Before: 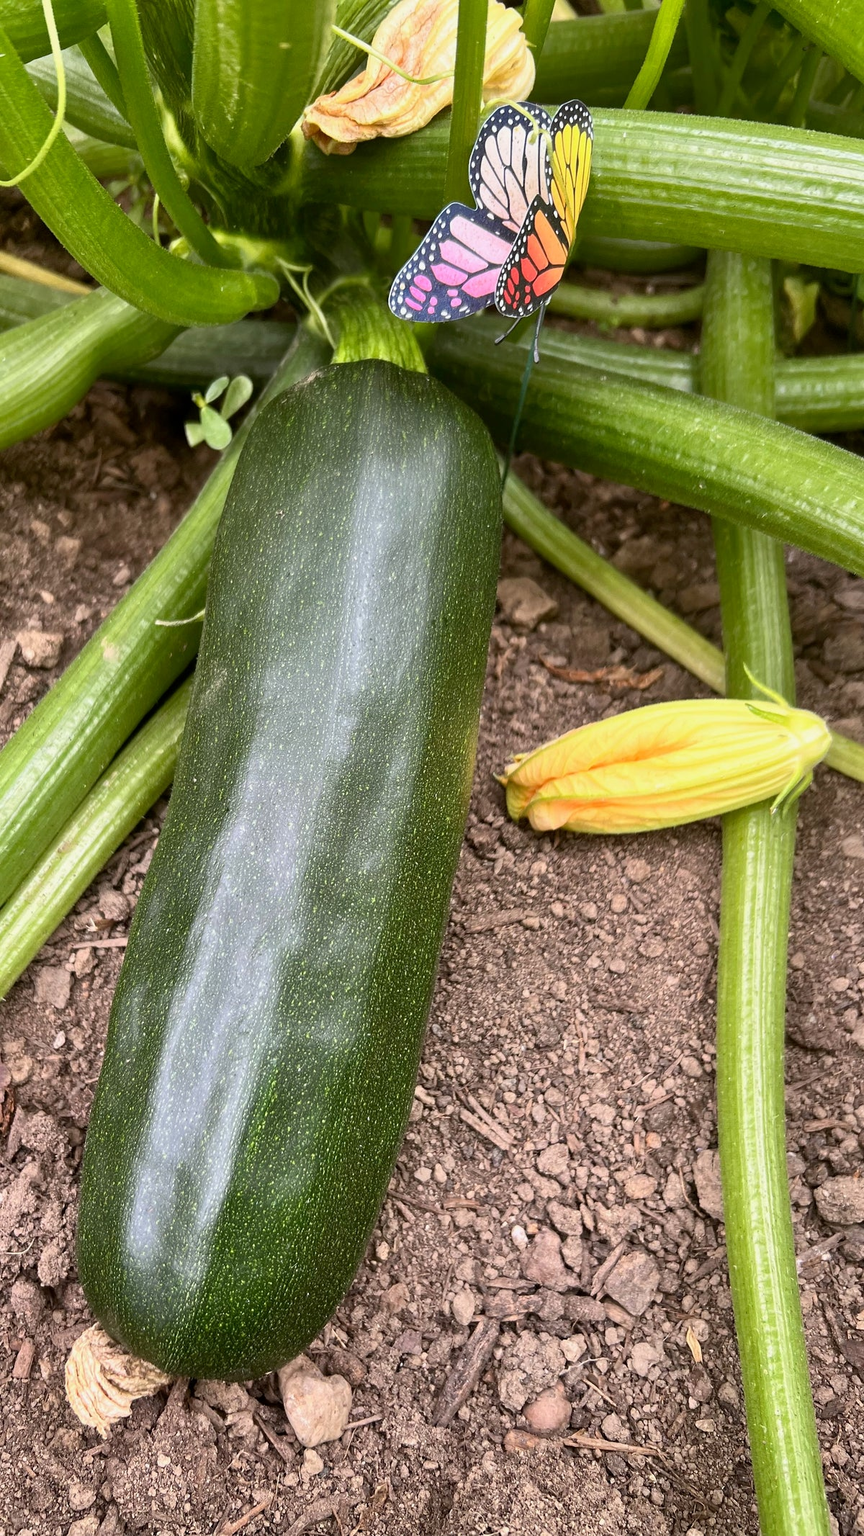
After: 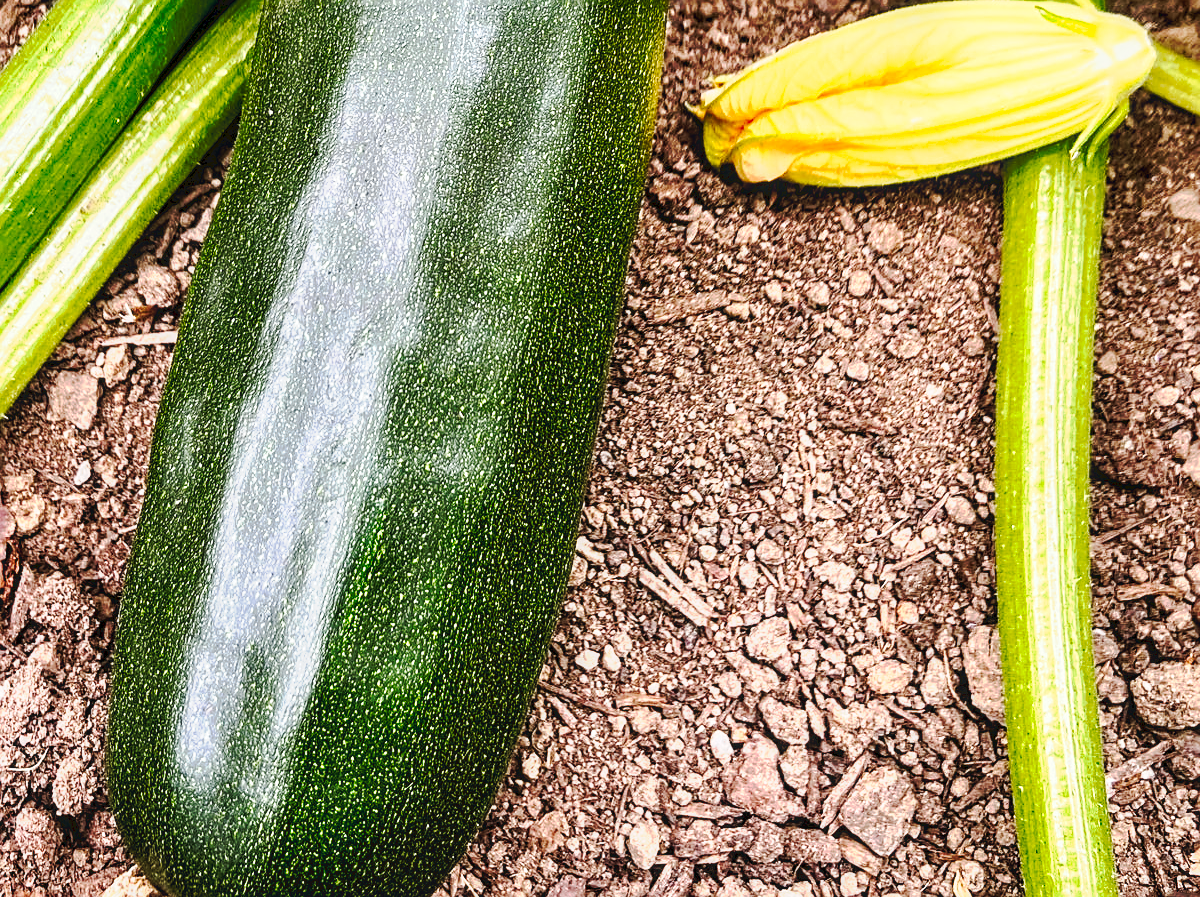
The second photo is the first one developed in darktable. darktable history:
crop: top 45.551%, bottom 12.262%
sharpen: amount 0.6
tone curve: curves: ch0 [(0, 0) (0.003, 0.043) (0.011, 0.043) (0.025, 0.035) (0.044, 0.042) (0.069, 0.035) (0.1, 0.03) (0.136, 0.017) (0.177, 0.03) (0.224, 0.06) (0.277, 0.118) (0.335, 0.189) (0.399, 0.297) (0.468, 0.483) (0.543, 0.631) (0.623, 0.746) (0.709, 0.823) (0.801, 0.944) (0.898, 0.966) (1, 1)], preserve colors none
shadows and highlights: shadows 43.06, highlights 6.94
local contrast: on, module defaults
